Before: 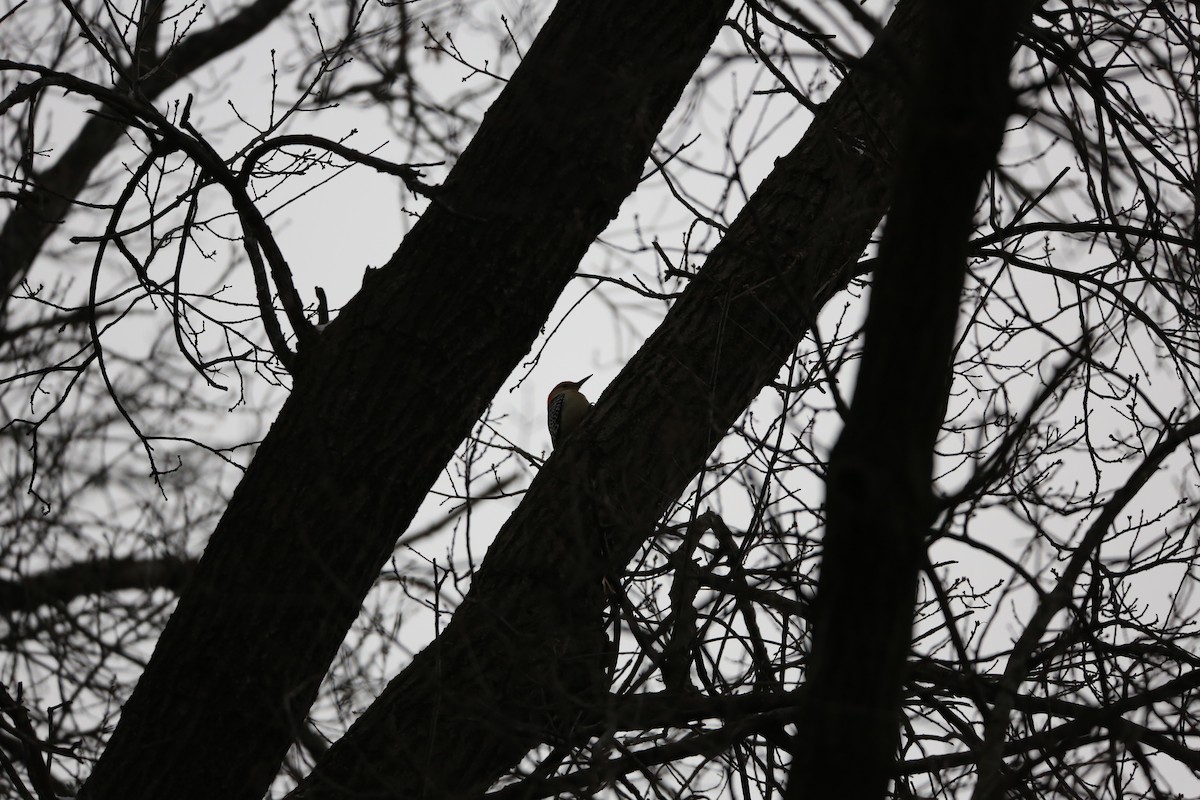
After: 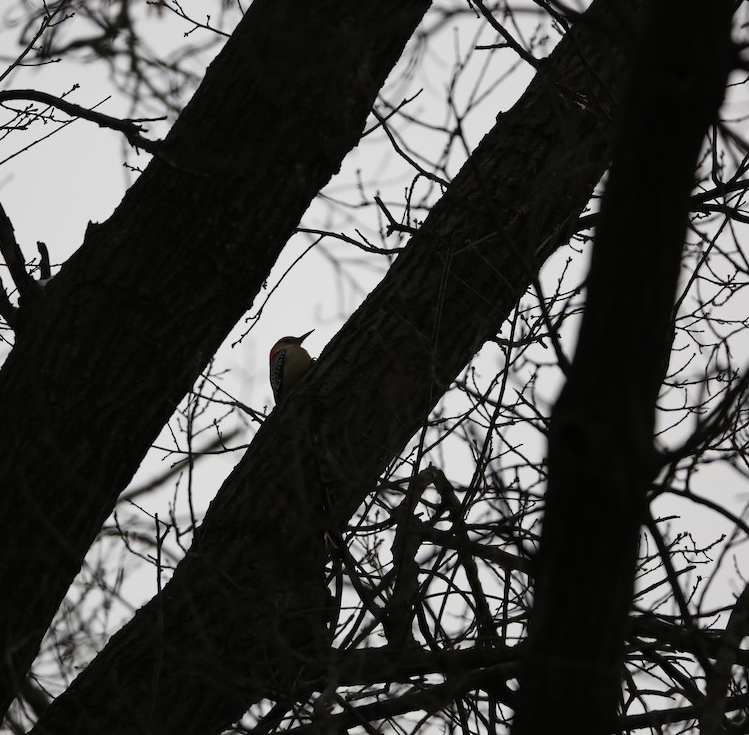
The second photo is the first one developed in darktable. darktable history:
crop and rotate: left 23.173%, top 5.642%, right 14.371%, bottom 2.359%
levels: black 8.56%
